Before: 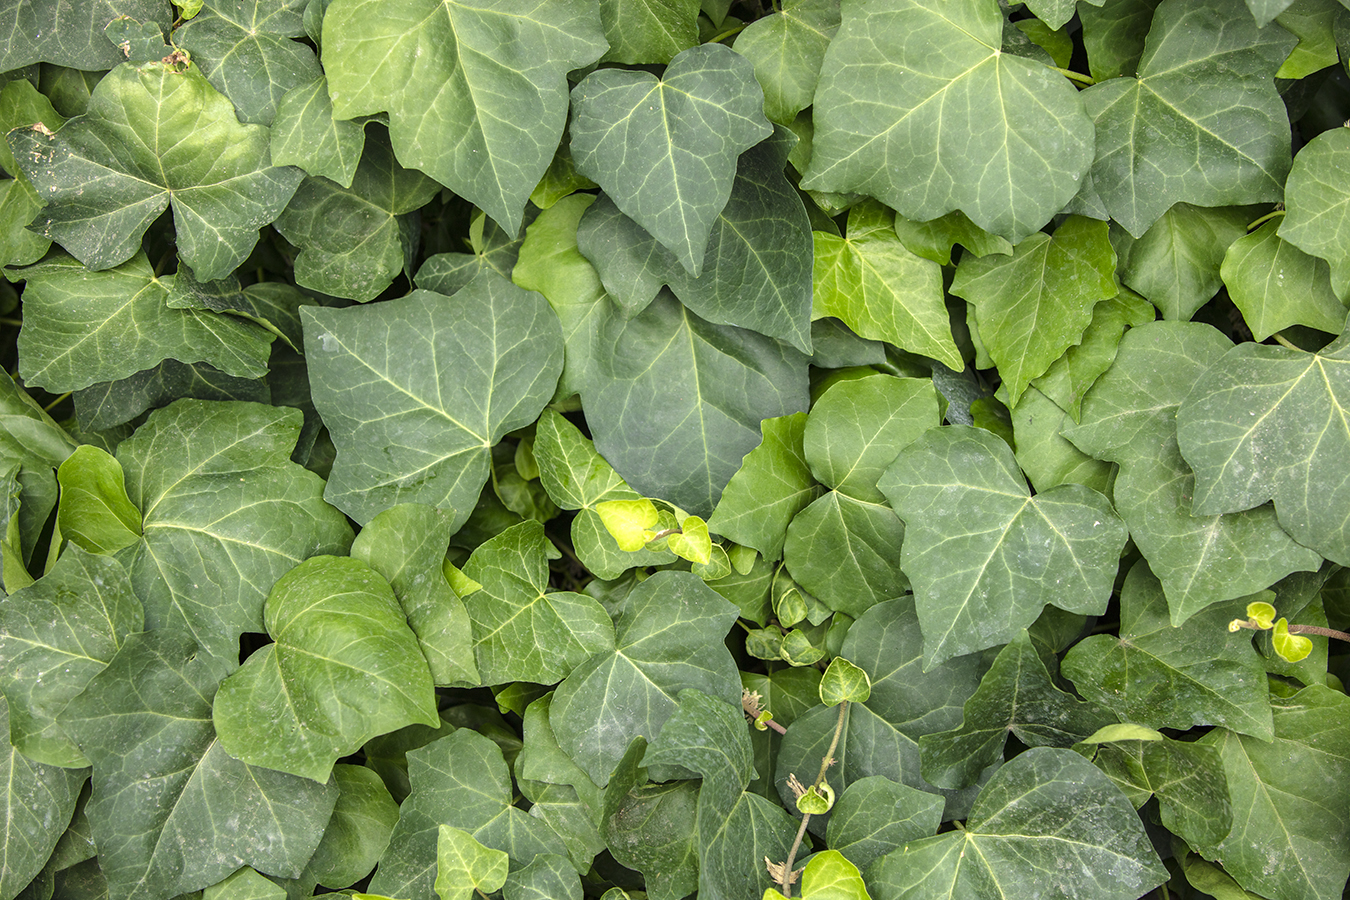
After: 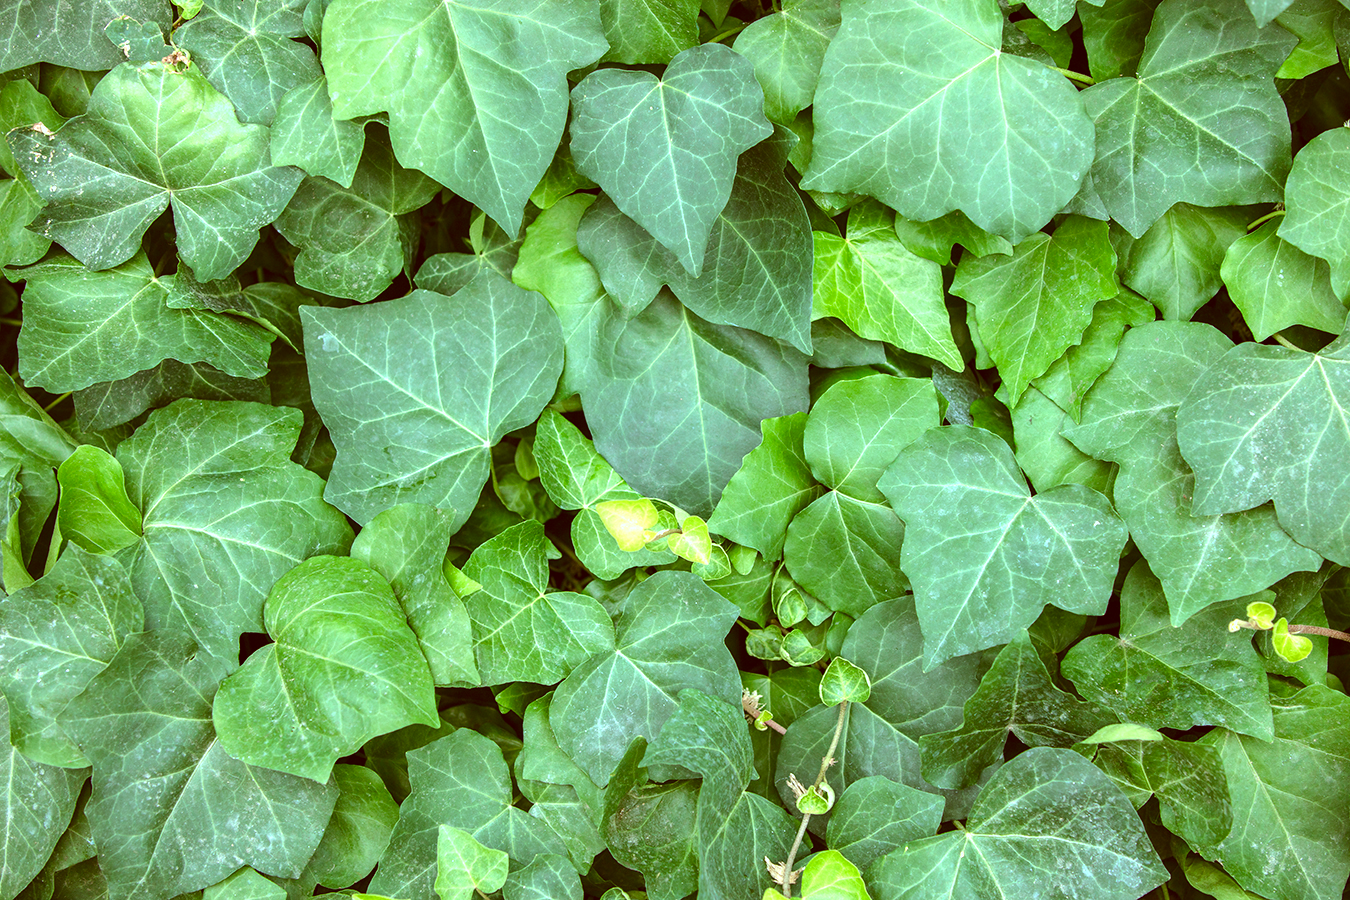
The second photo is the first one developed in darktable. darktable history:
color correction: highlights a* -14.68, highlights b* -16.49, shadows a* 10.08, shadows b* 29.45
exposure: black level correction -0.001, exposure 0.529 EV, compensate exposure bias true, compensate highlight preservation false
